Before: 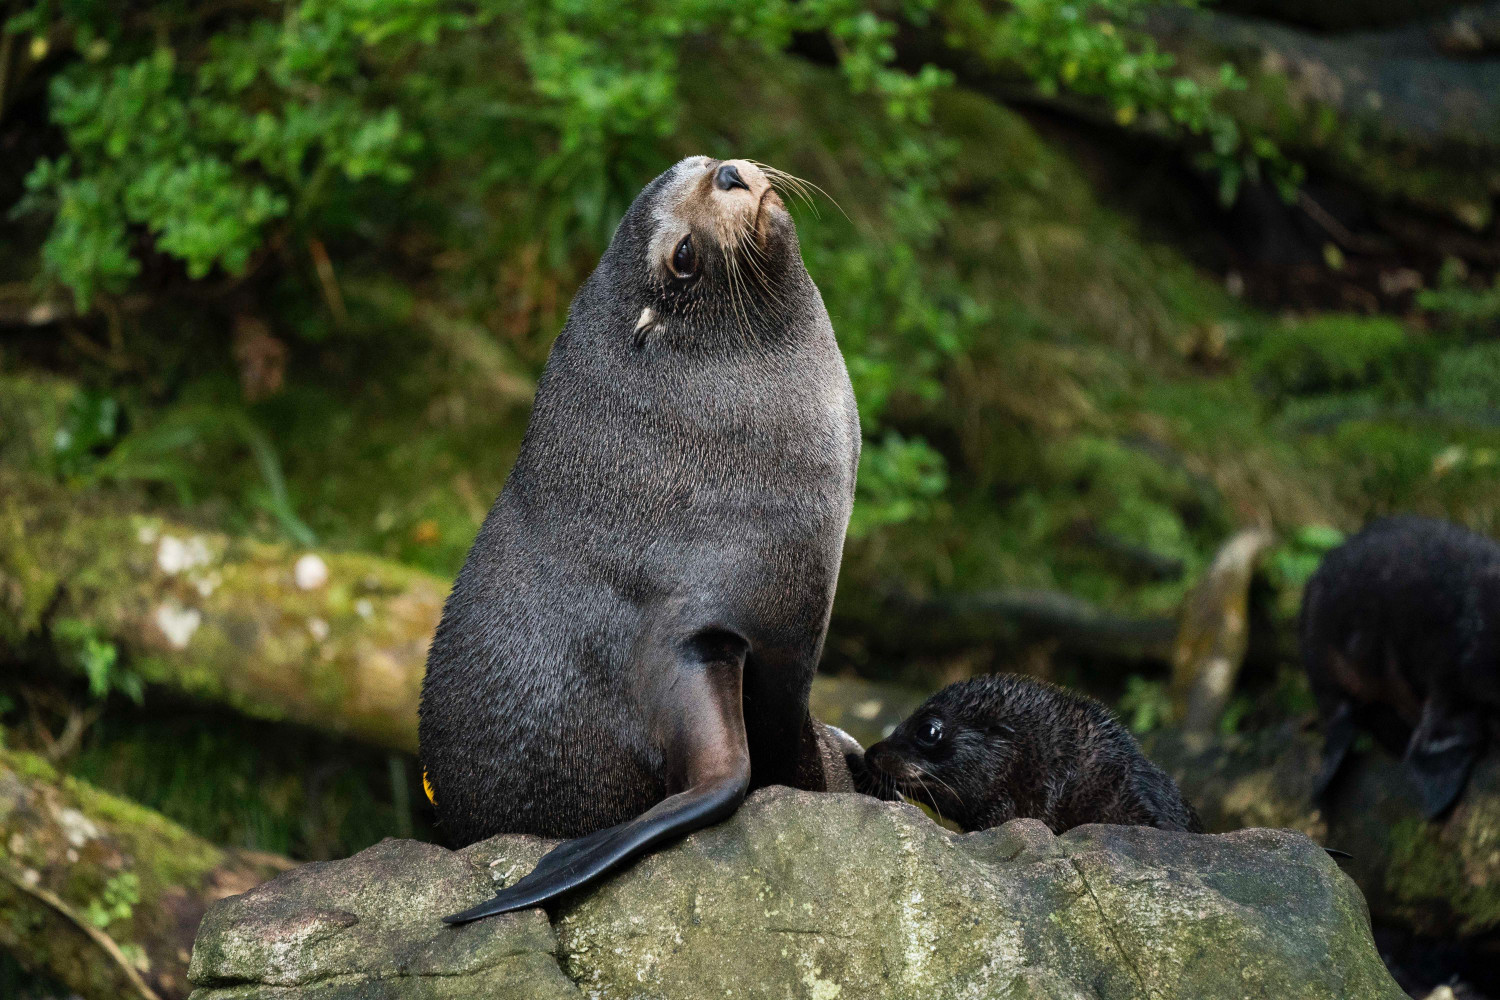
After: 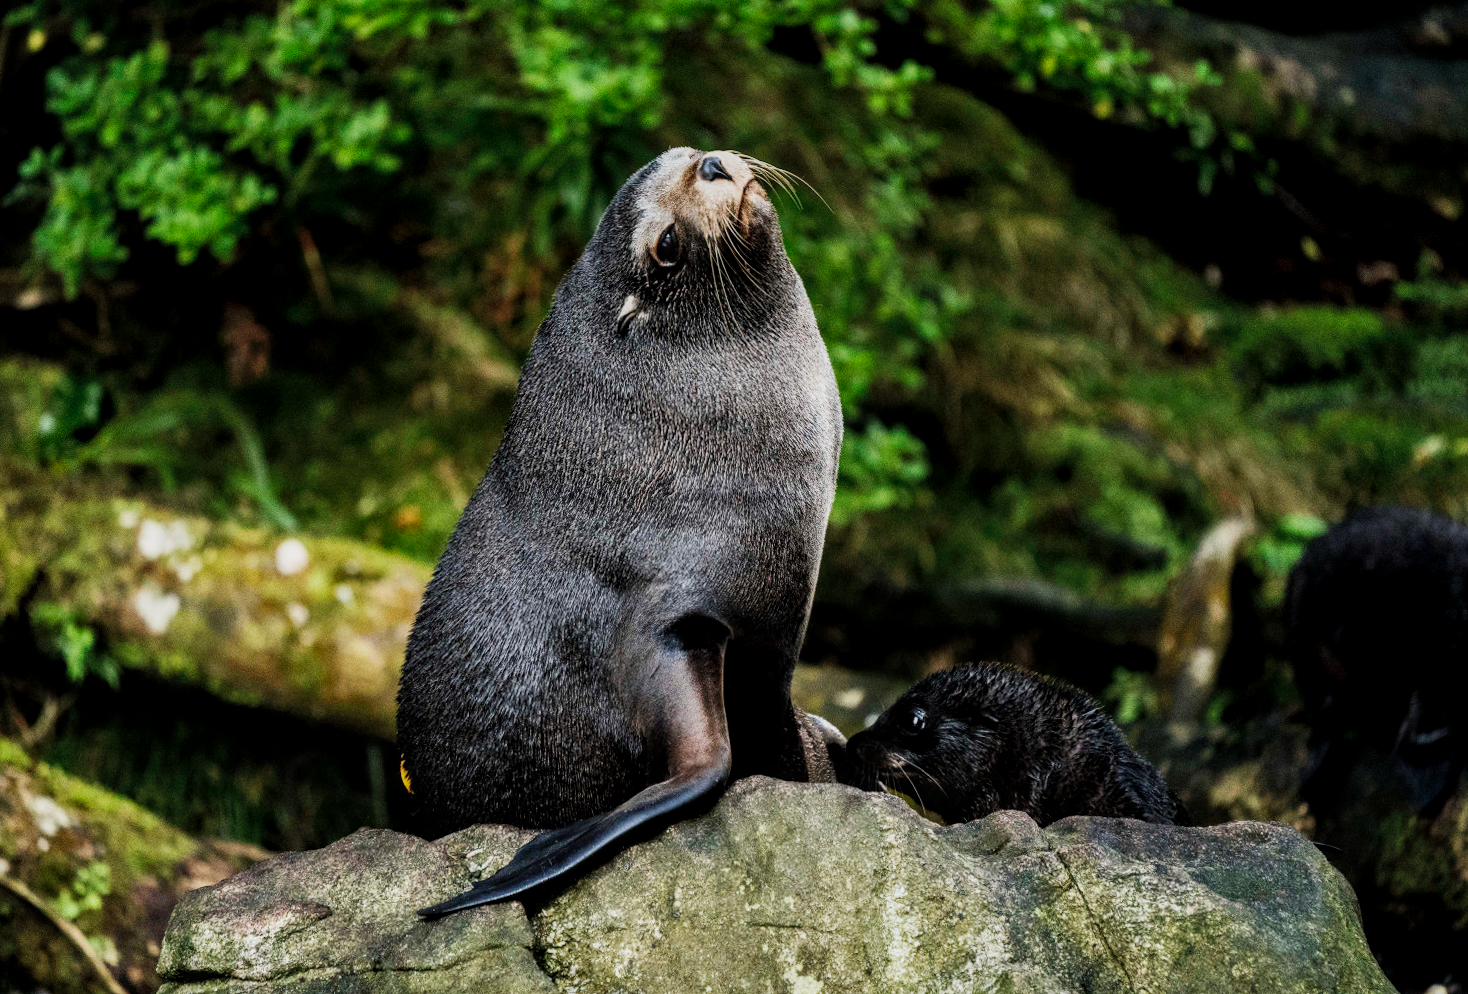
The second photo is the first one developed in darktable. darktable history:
contrast brightness saturation: contrast 0.05, brightness 0.06, saturation 0.01
rotate and perspective: rotation 0.226°, lens shift (vertical) -0.042, crop left 0.023, crop right 0.982, crop top 0.006, crop bottom 0.994
sigmoid: contrast 1.69, skew -0.23, preserve hue 0%, red attenuation 0.1, red rotation 0.035, green attenuation 0.1, green rotation -0.017, blue attenuation 0.15, blue rotation -0.052, base primaries Rec2020
local contrast: on, module defaults
